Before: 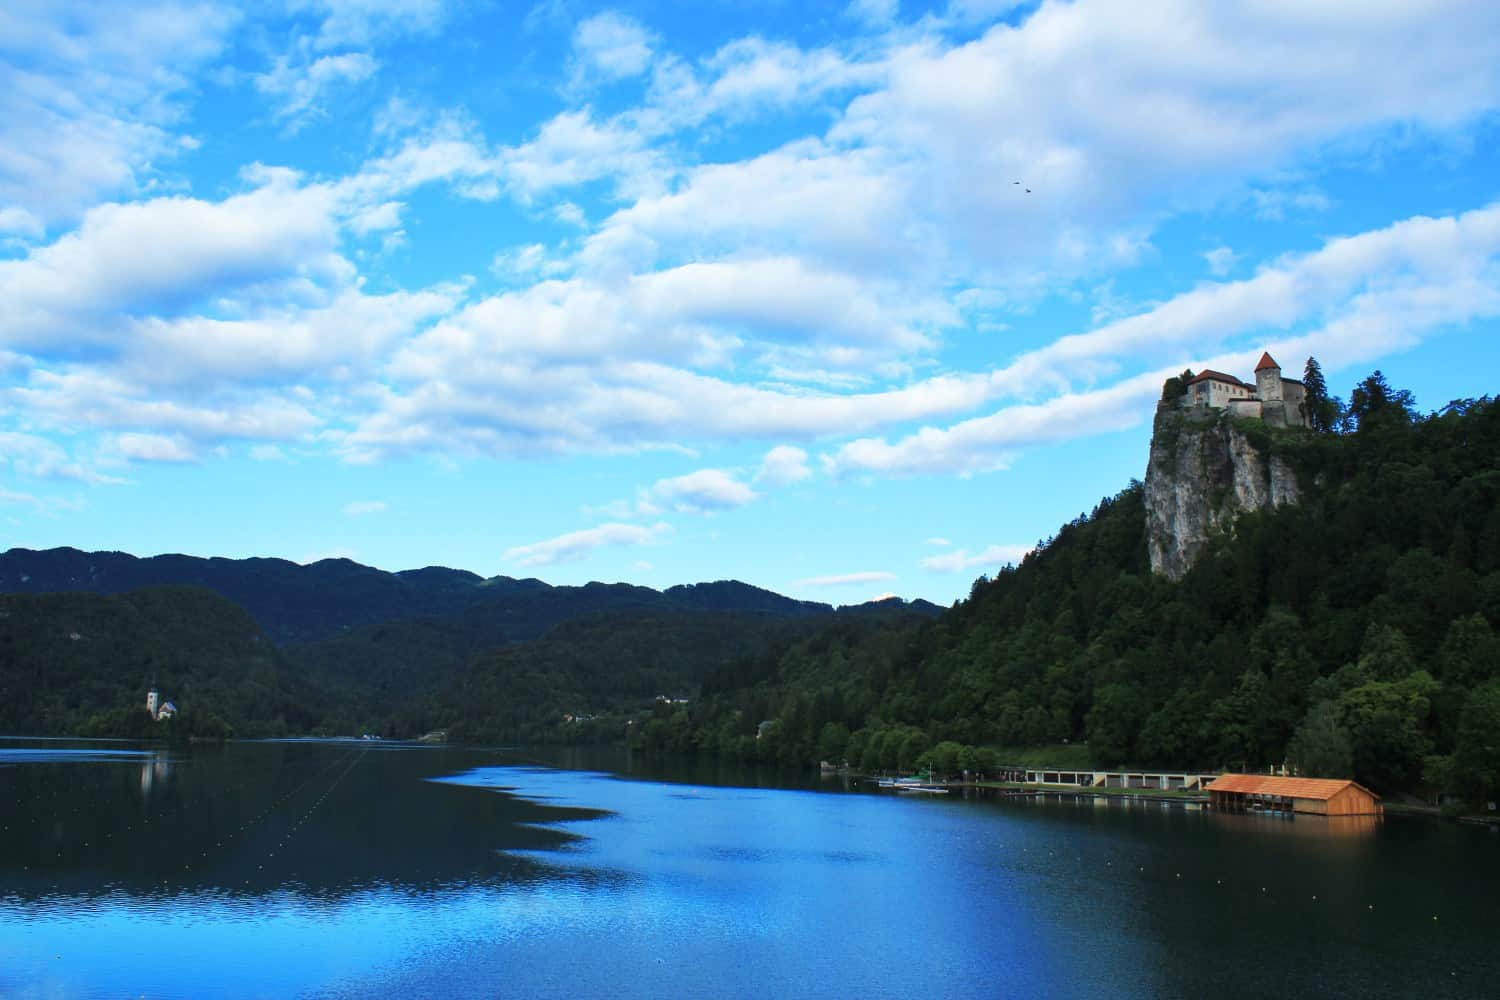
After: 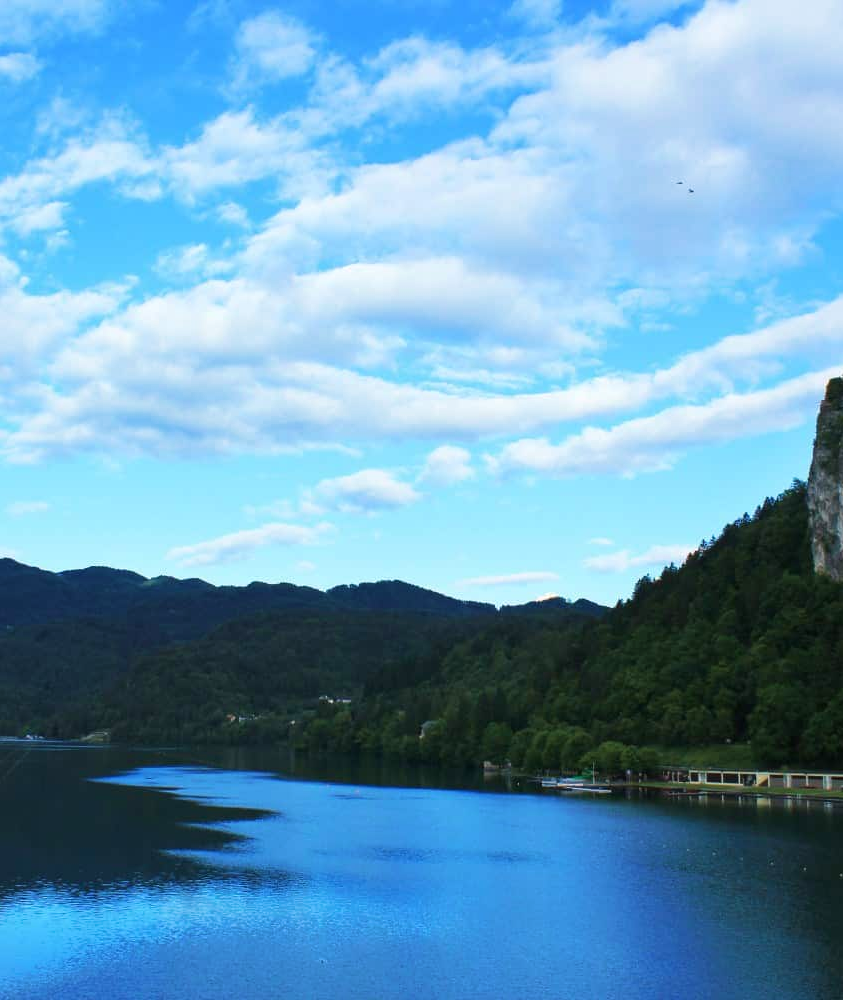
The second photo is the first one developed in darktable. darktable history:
crop and rotate: left 22.516%, right 21.234%
velvia: on, module defaults
